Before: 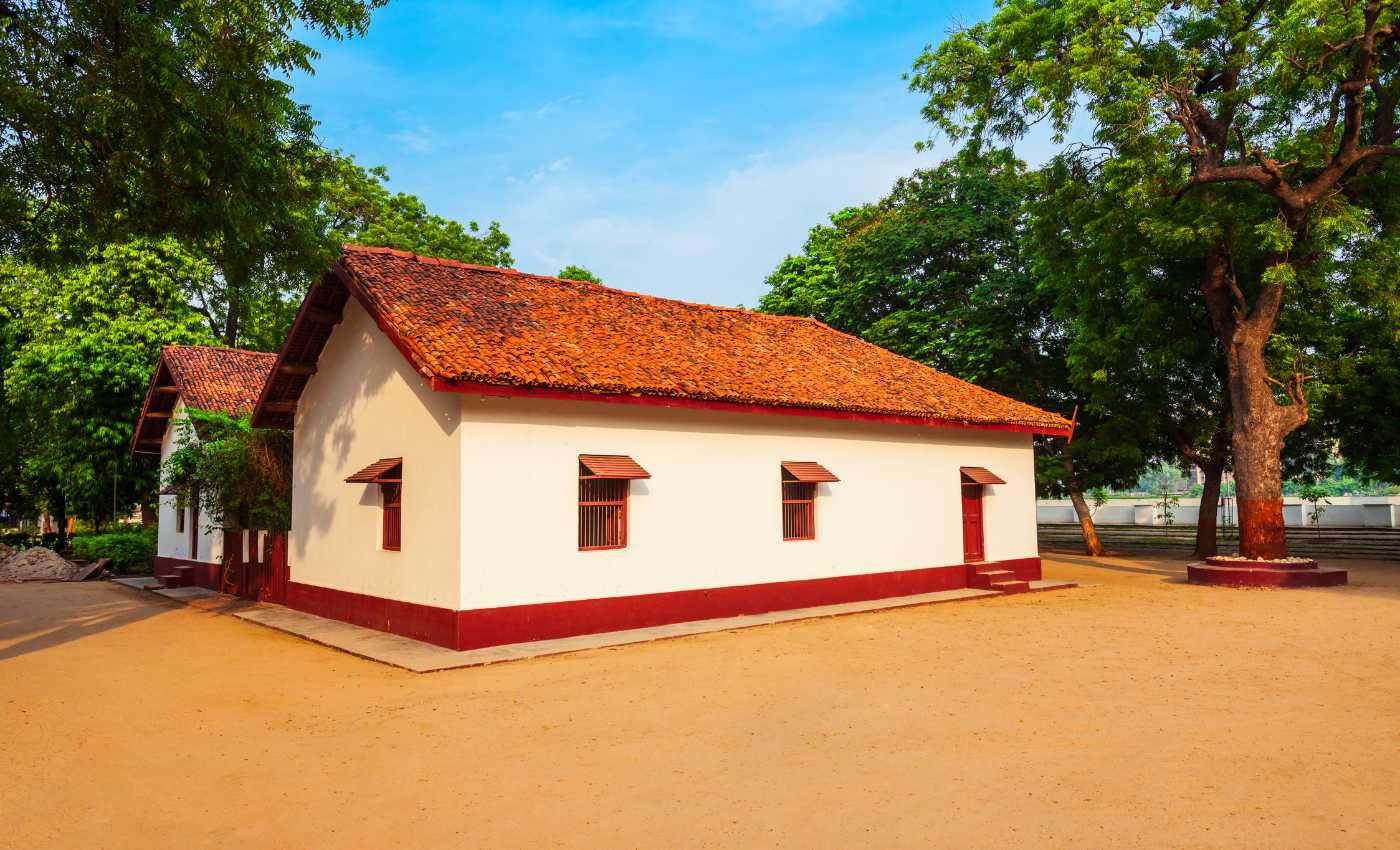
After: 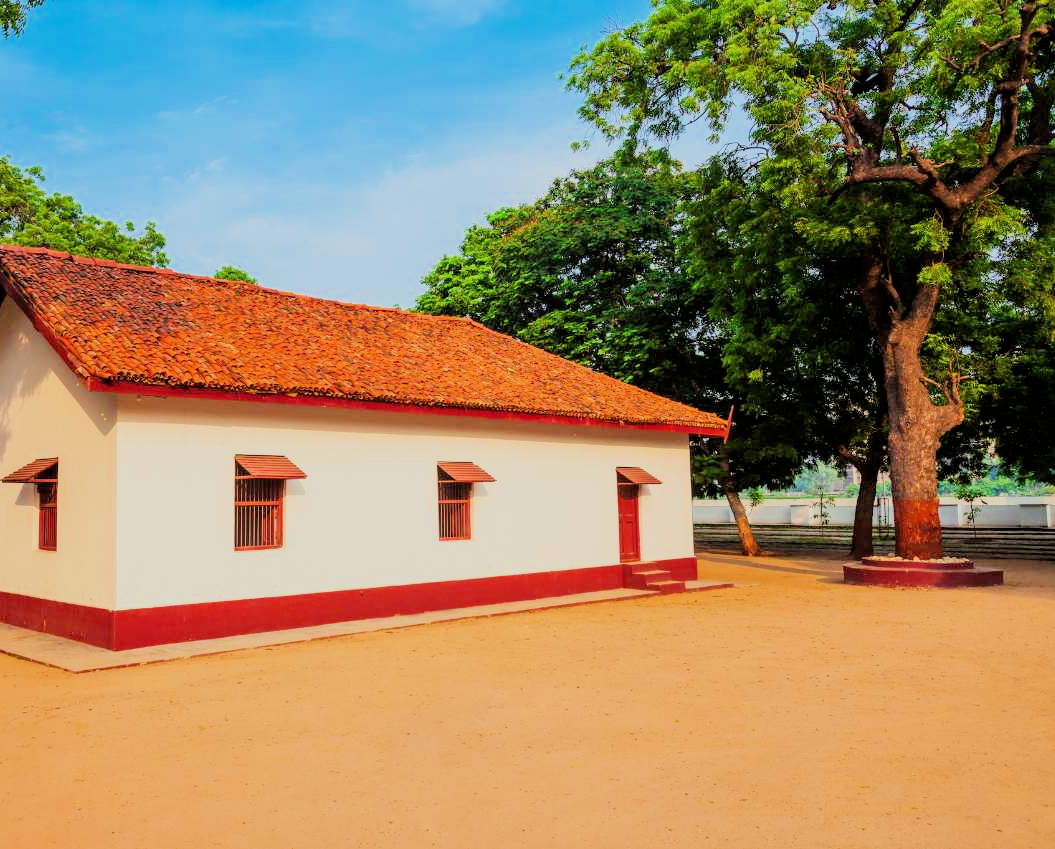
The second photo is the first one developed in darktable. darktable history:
exposure: black level correction 0, exposure 0.7 EV, compensate exposure bias true, compensate highlight preservation false
crop and rotate: left 24.6%
filmic rgb: black relative exposure -6.15 EV, white relative exposure 6.96 EV, hardness 2.23, color science v6 (2022)
